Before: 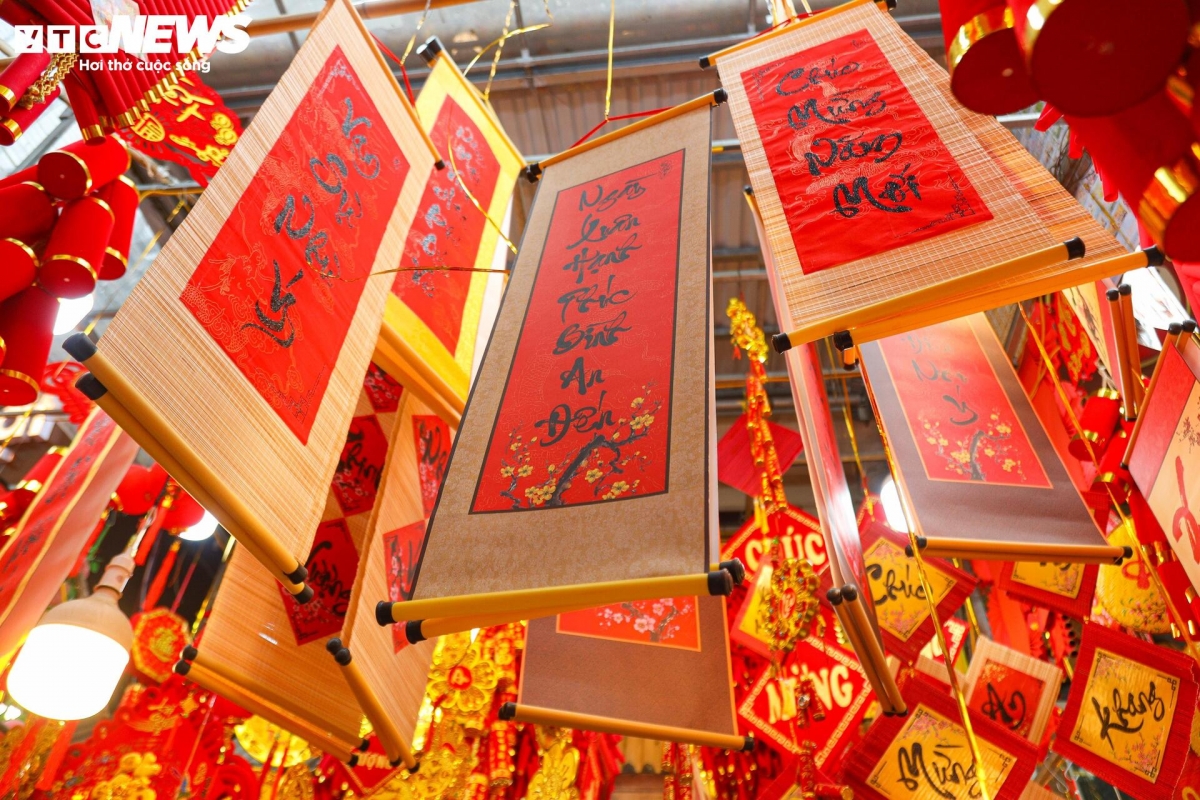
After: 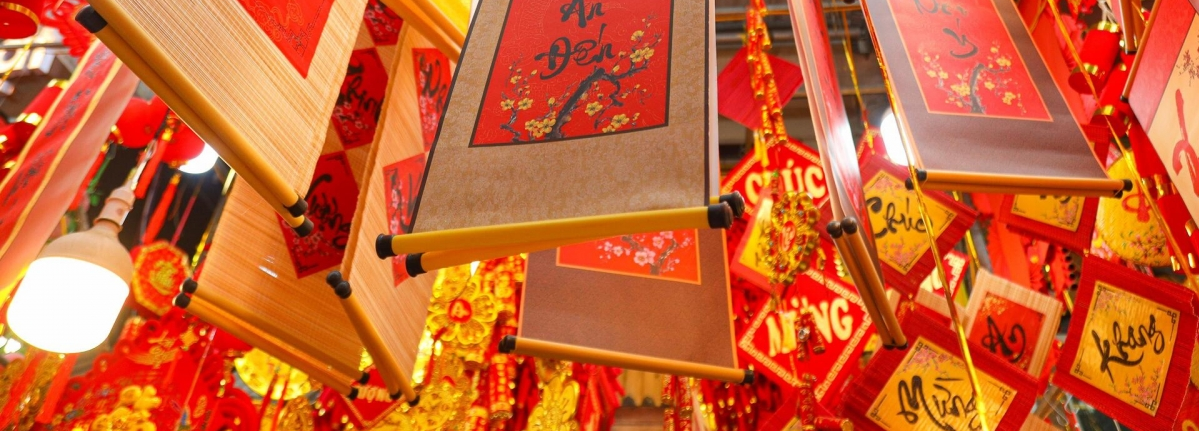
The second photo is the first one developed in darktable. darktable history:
crop and rotate: top 46.082%, right 0.038%
